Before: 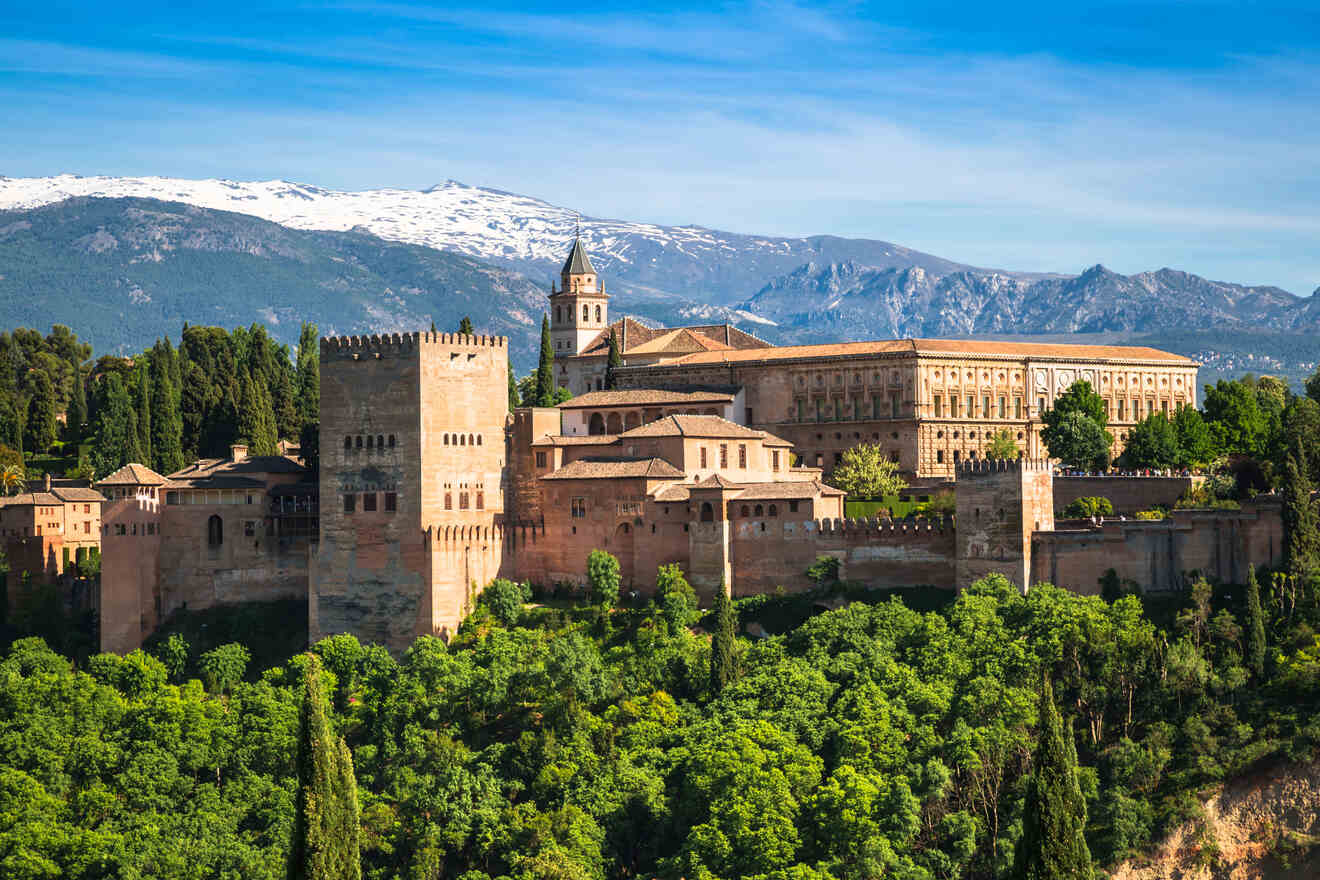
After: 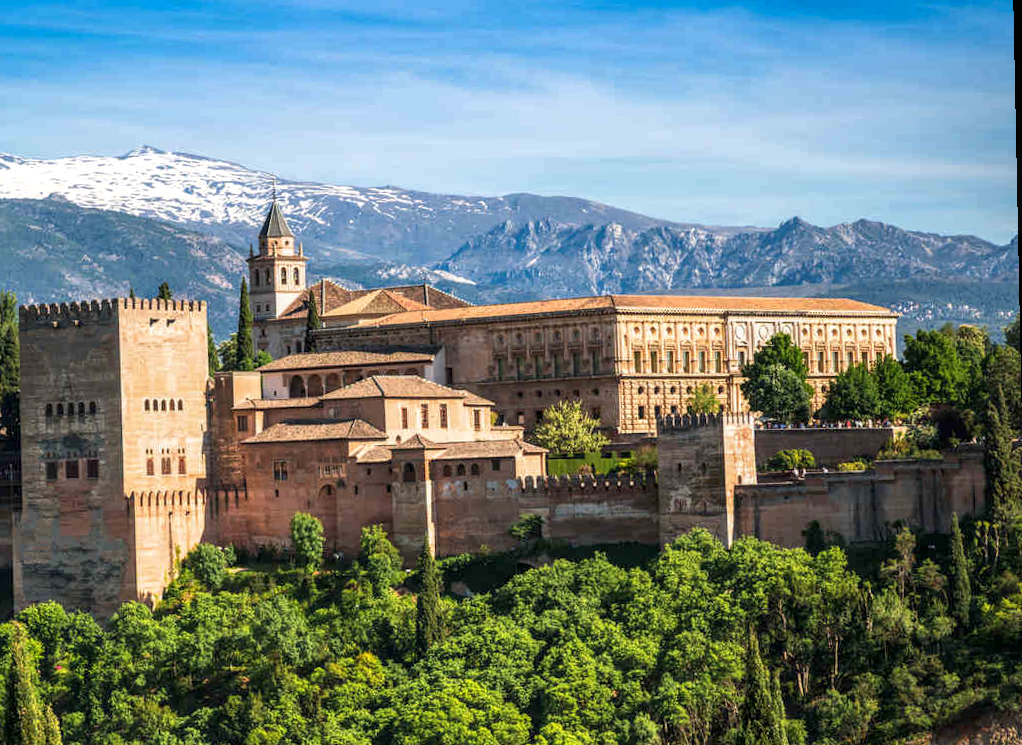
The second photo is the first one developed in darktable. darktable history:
crop: left 23.095%, top 5.827%, bottom 11.854%
rotate and perspective: rotation -1.17°, automatic cropping off
local contrast: on, module defaults
